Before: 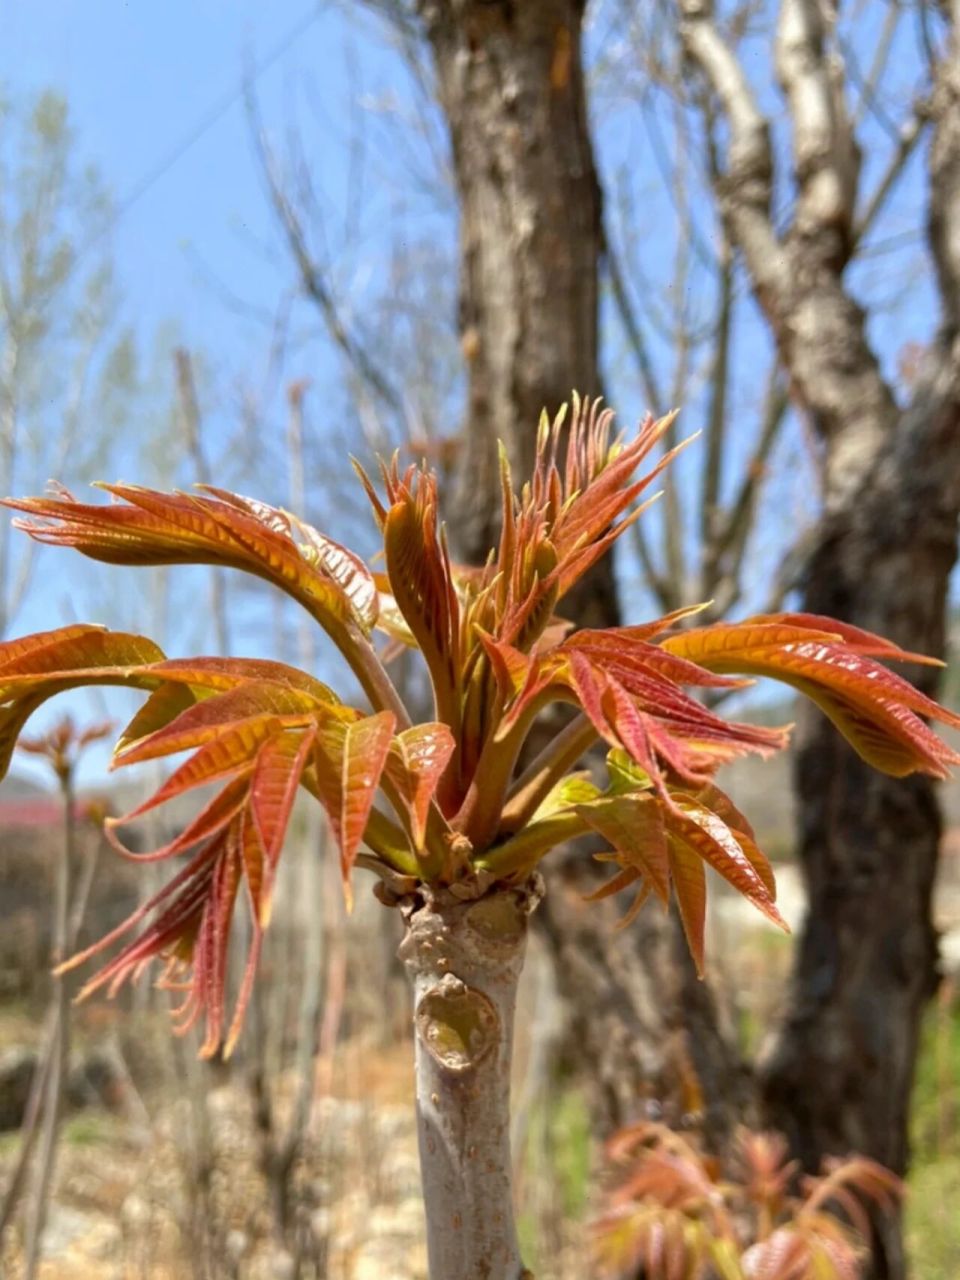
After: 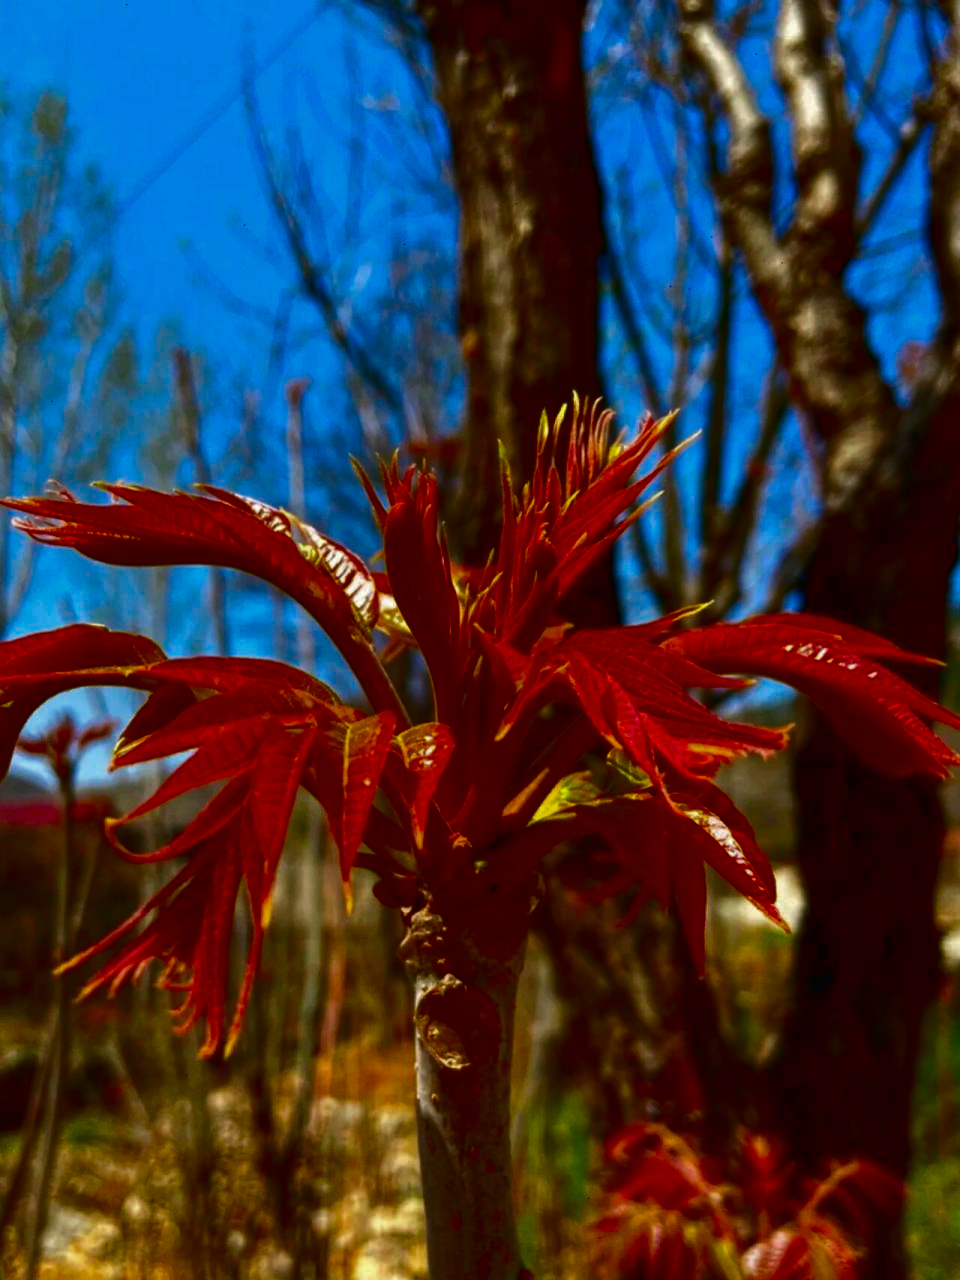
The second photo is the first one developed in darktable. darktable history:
contrast brightness saturation: brightness -0.984, saturation 0.994
